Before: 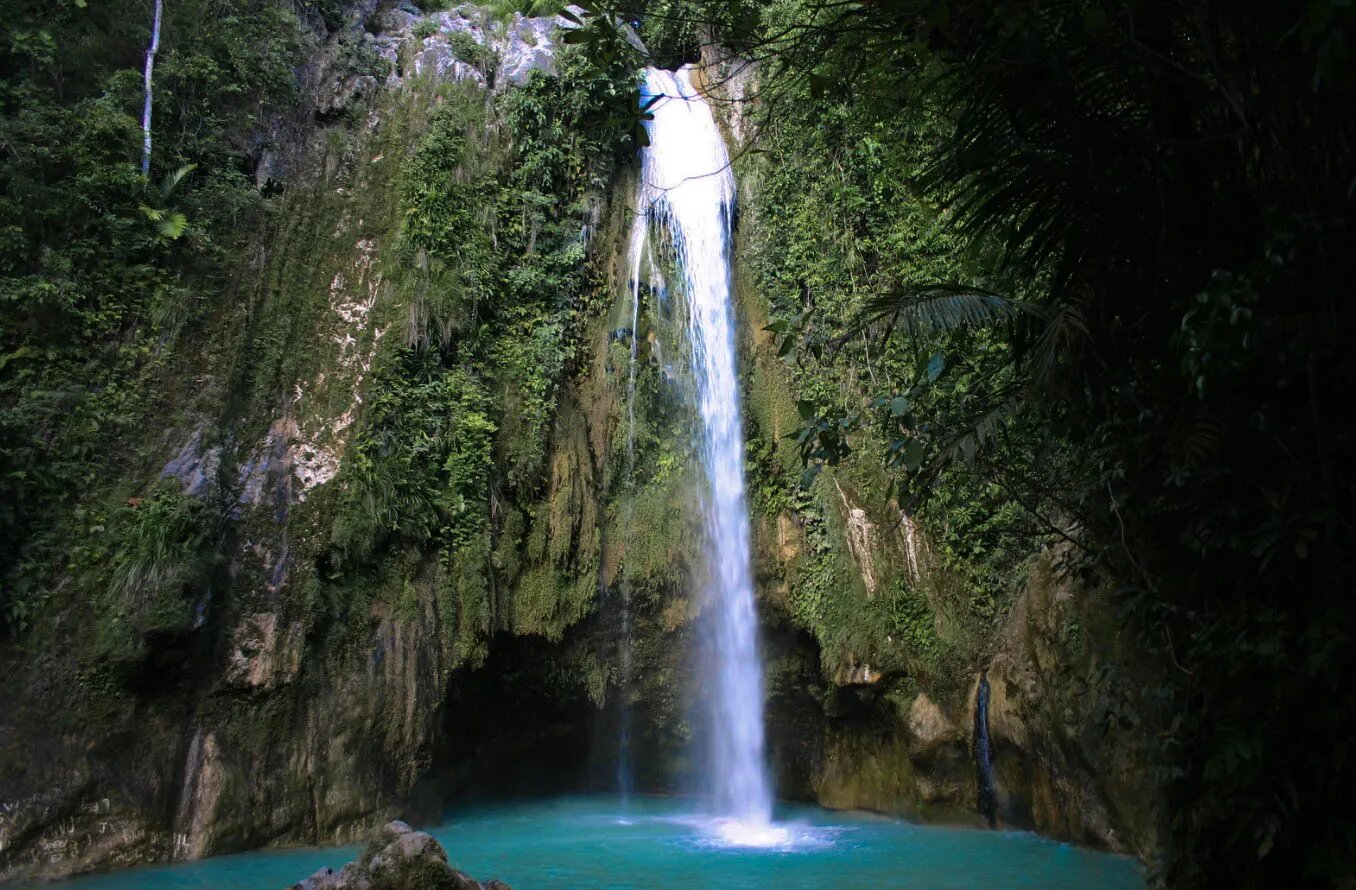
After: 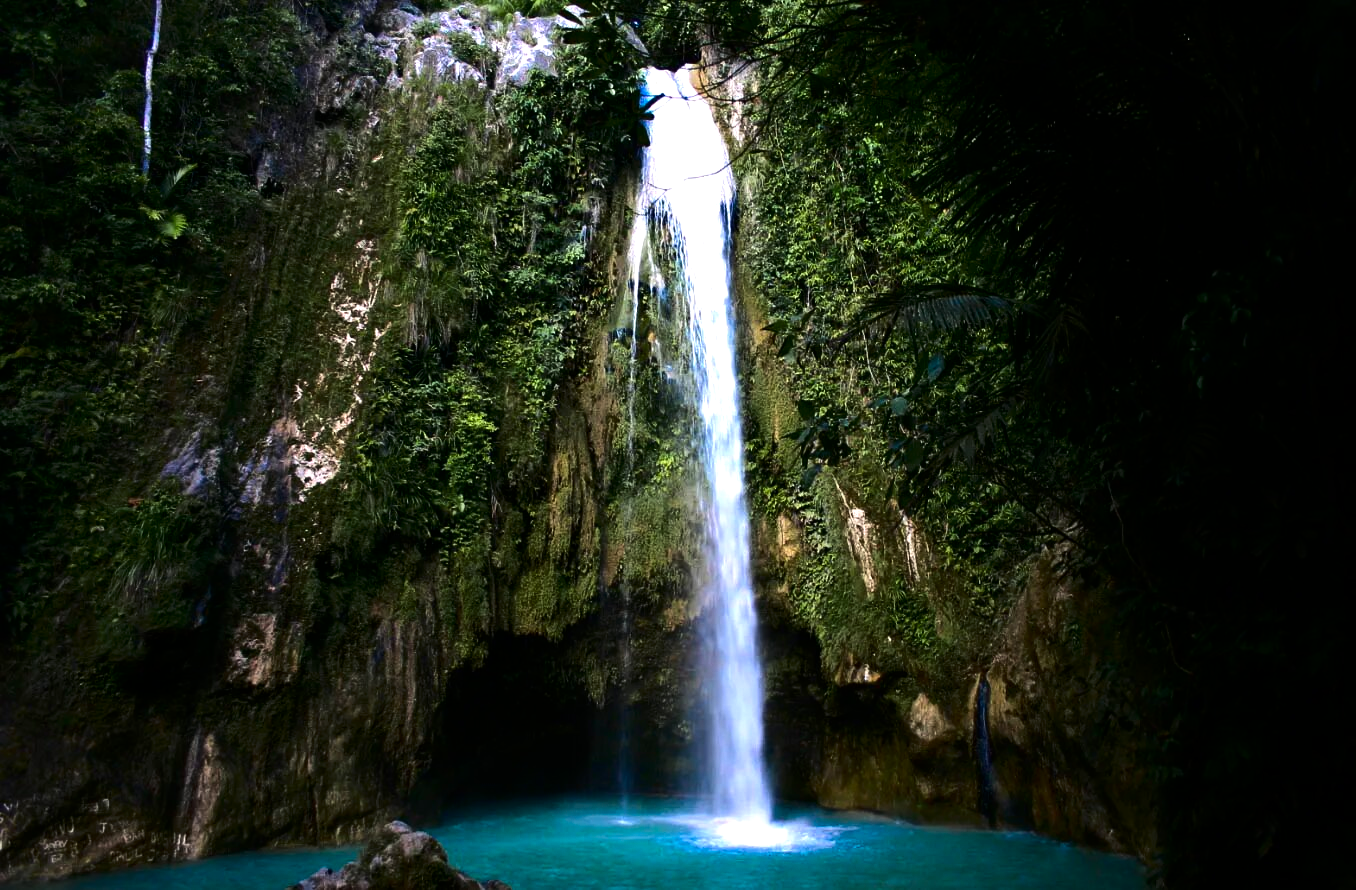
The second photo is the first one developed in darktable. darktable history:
contrast brightness saturation: contrast 0.12, brightness -0.12, saturation 0.2
tone equalizer: -8 EV -0.75 EV, -7 EV -0.7 EV, -6 EV -0.6 EV, -5 EV -0.4 EV, -3 EV 0.4 EV, -2 EV 0.6 EV, -1 EV 0.7 EV, +0 EV 0.75 EV, edges refinement/feathering 500, mask exposure compensation -1.57 EV, preserve details no
